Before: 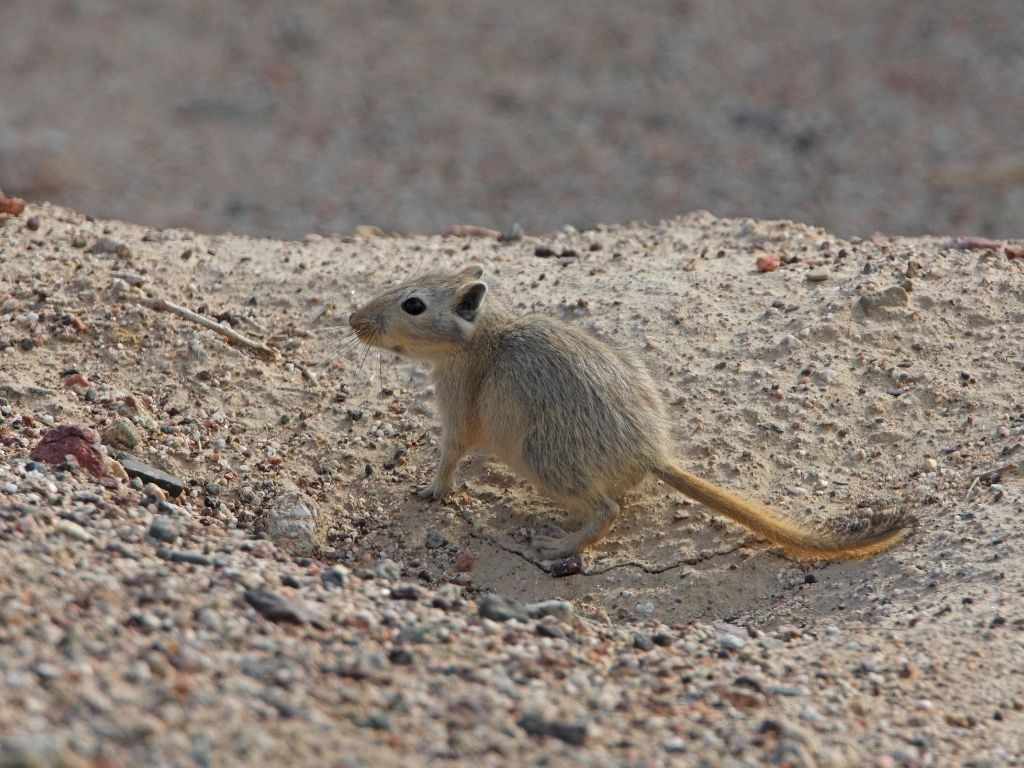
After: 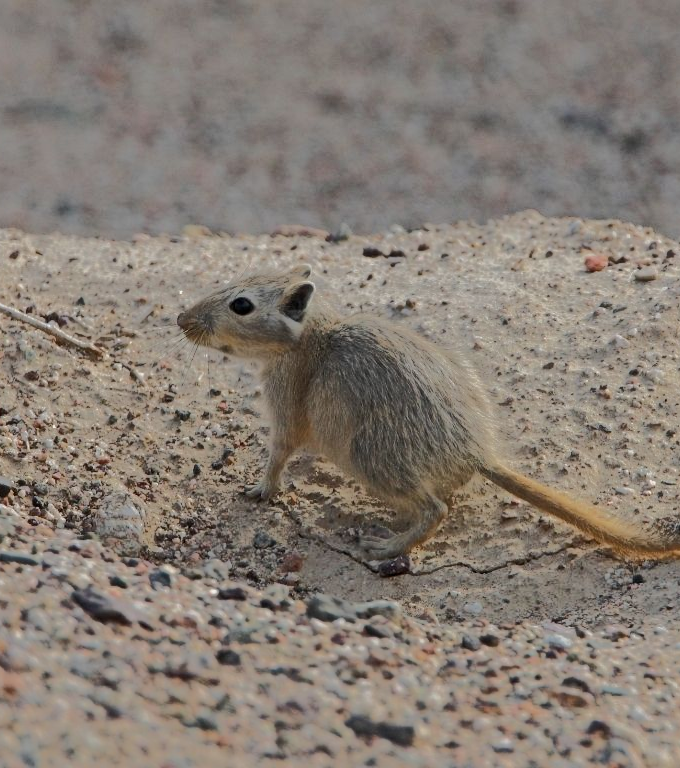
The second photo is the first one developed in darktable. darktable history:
crop: left 16.894%, right 16.62%
tone curve: curves: ch0 [(0, 0) (0.003, 0.005) (0.011, 0.012) (0.025, 0.026) (0.044, 0.046) (0.069, 0.071) (0.1, 0.098) (0.136, 0.135) (0.177, 0.178) (0.224, 0.217) (0.277, 0.274) (0.335, 0.335) (0.399, 0.442) (0.468, 0.543) (0.543, 0.6) (0.623, 0.628) (0.709, 0.679) (0.801, 0.782) (0.898, 0.904) (1, 1)], color space Lab, independent channels, preserve colors none
exposure: black level correction 0.001, exposure -0.198 EV, compensate highlight preservation false
